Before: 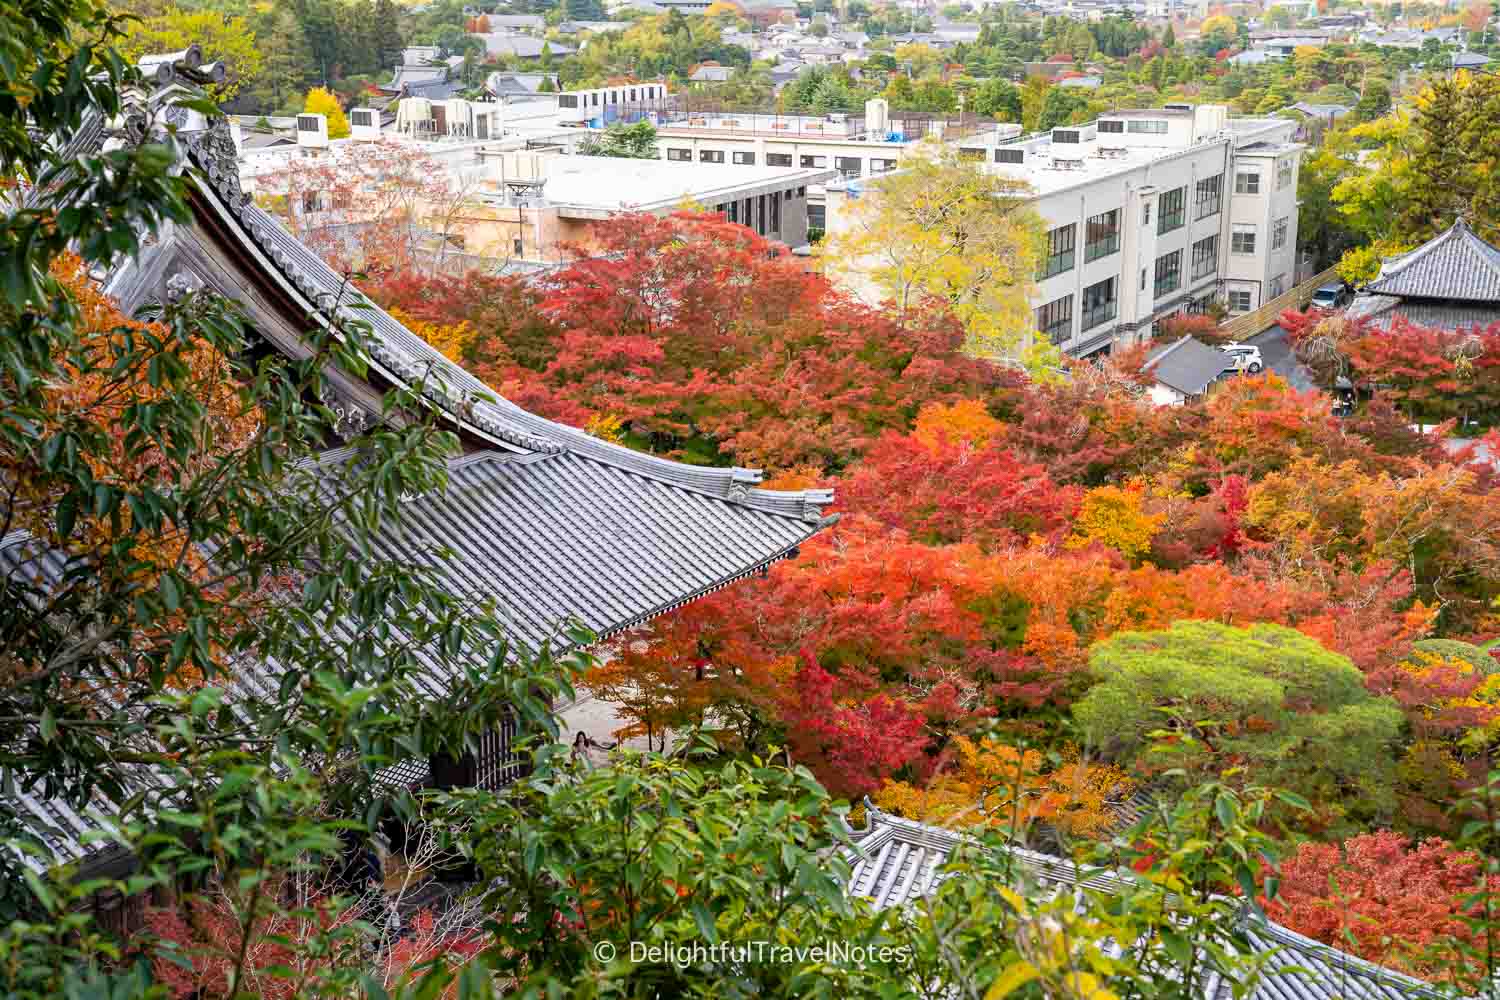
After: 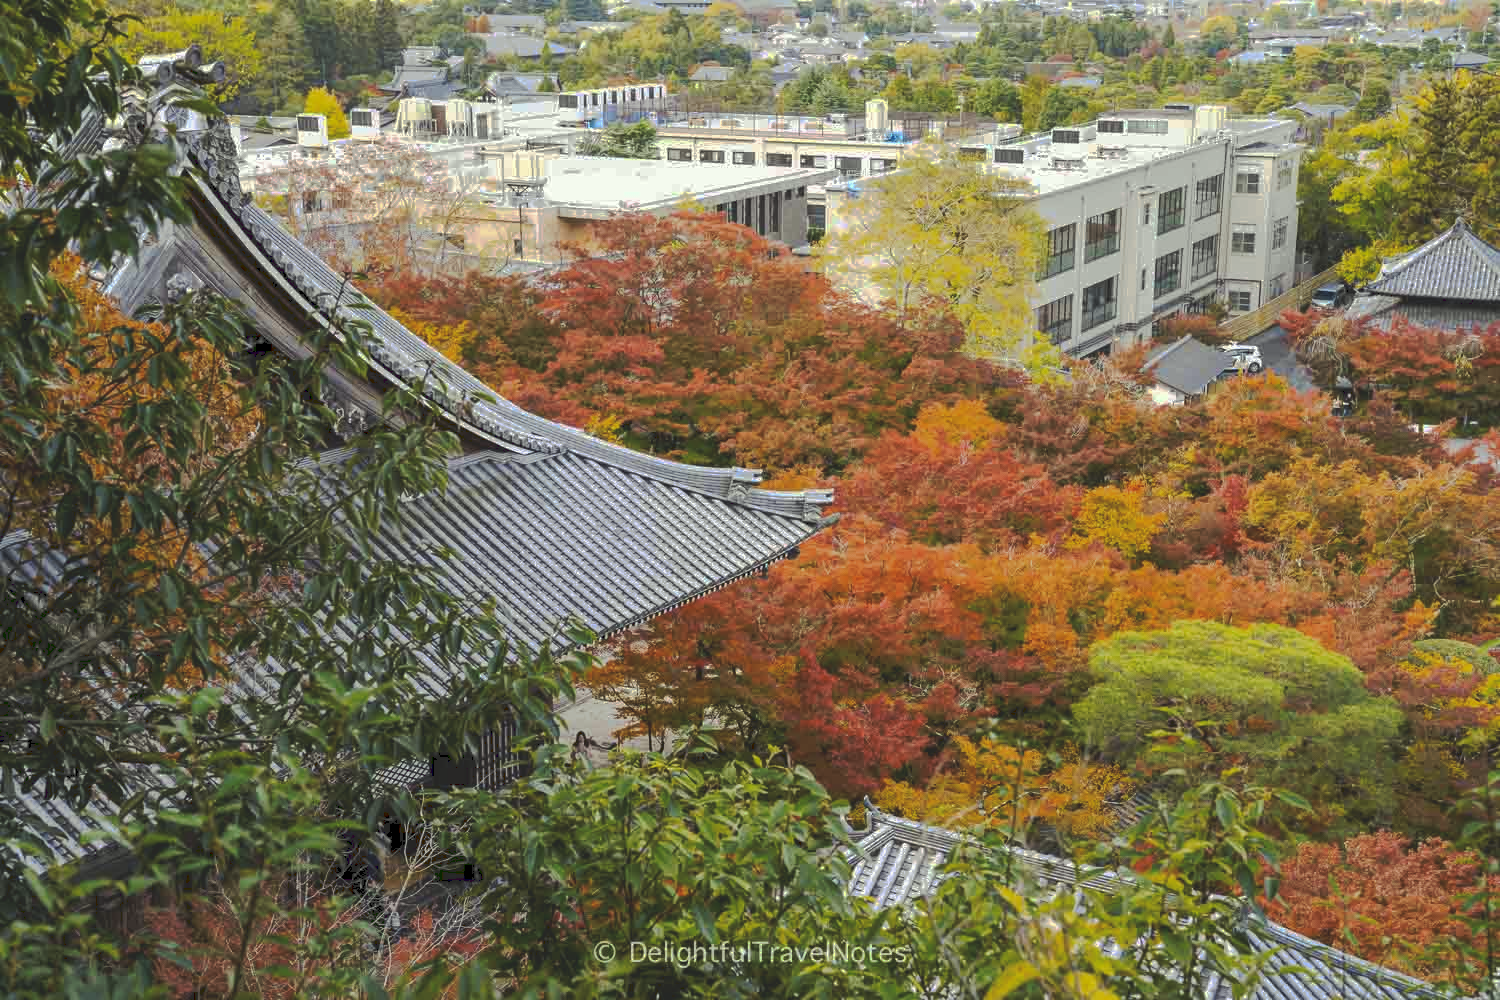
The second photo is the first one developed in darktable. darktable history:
contrast brightness saturation: saturation -0.05
tone curve: curves: ch0 [(0, 0) (0.003, 0.149) (0.011, 0.152) (0.025, 0.154) (0.044, 0.164) (0.069, 0.179) (0.1, 0.194) (0.136, 0.211) (0.177, 0.232) (0.224, 0.258) (0.277, 0.289) (0.335, 0.326) (0.399, 0.371) (0.468, 0.438) (0.543, 0.504) (0.623, 0.569) (0.709, 0.642) (0.801, 0.716) (0.898, 0.775) (1, 1)], preserve colors none
color contrast: green-magenta contrast 0.8, blue-yellow contrast 1.1, unbound 0
color correction: highlights a* -4.73, highlights b* 5.06, saturation 0.97
